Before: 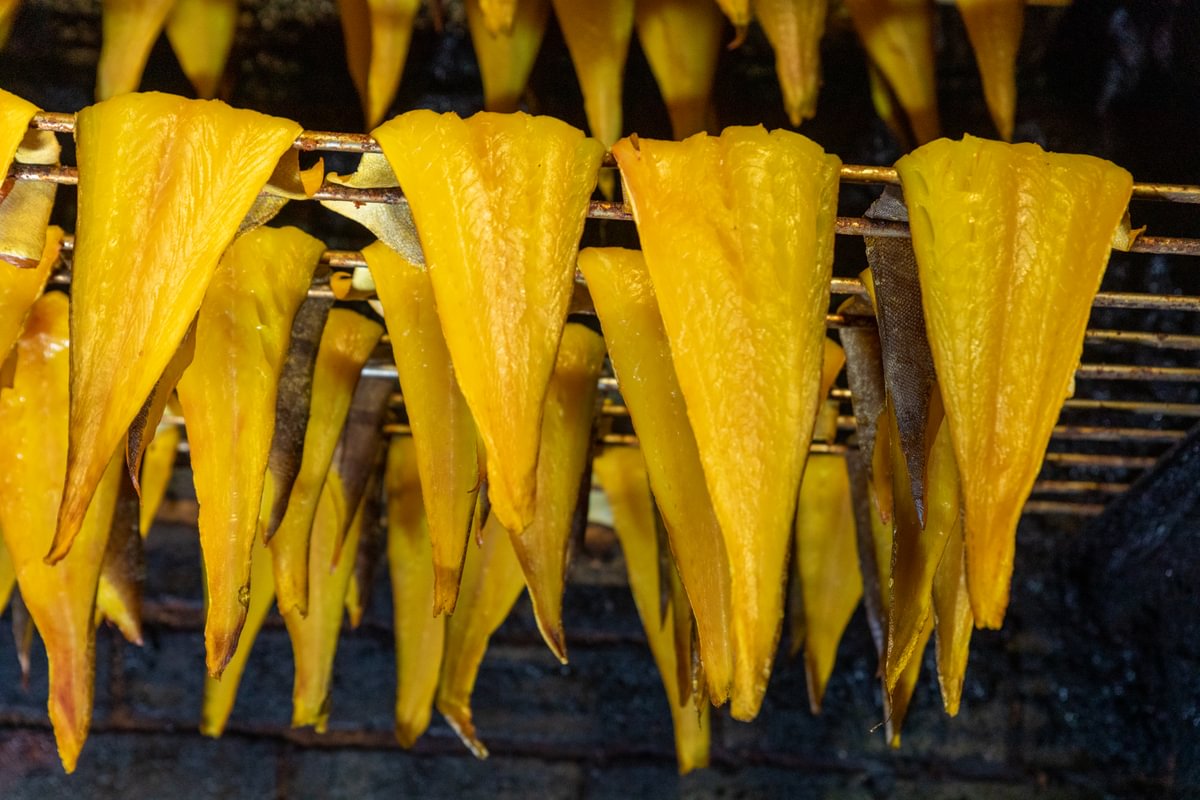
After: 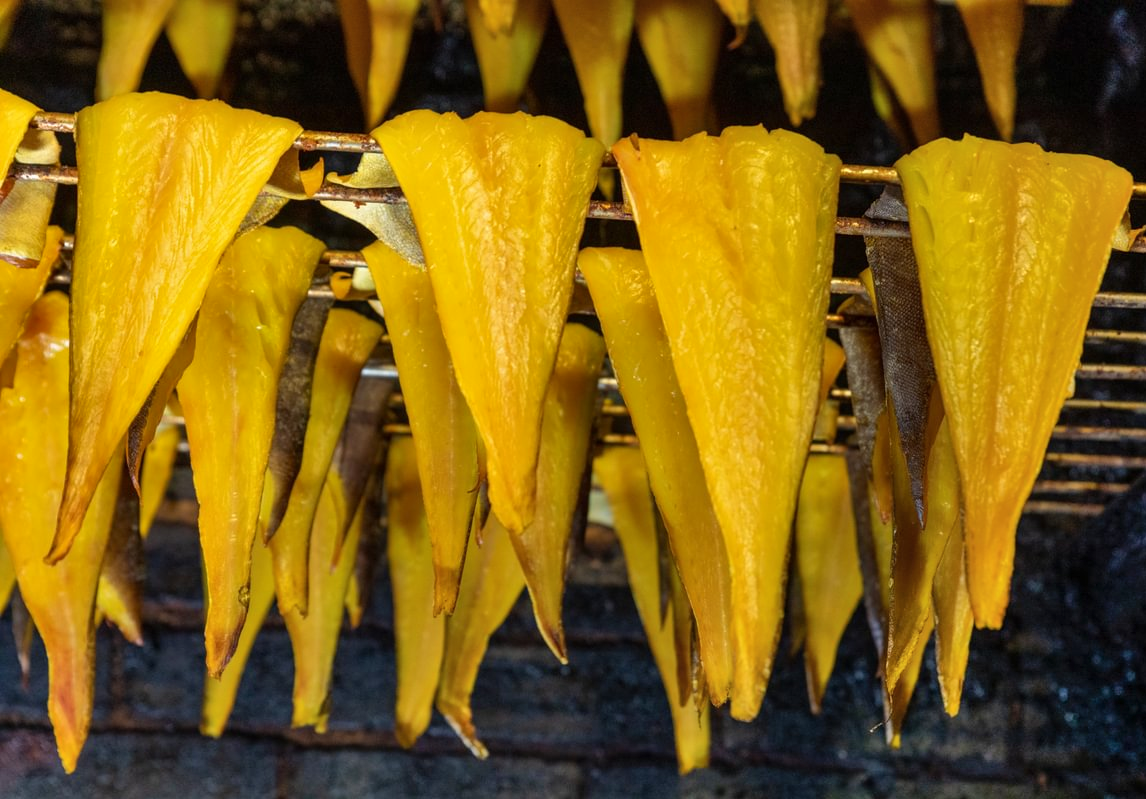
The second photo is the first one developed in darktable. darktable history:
shadows and highlights: low approximation 0.01, soften with gaussian
crop: right 4.43%, bottom 0.017%
